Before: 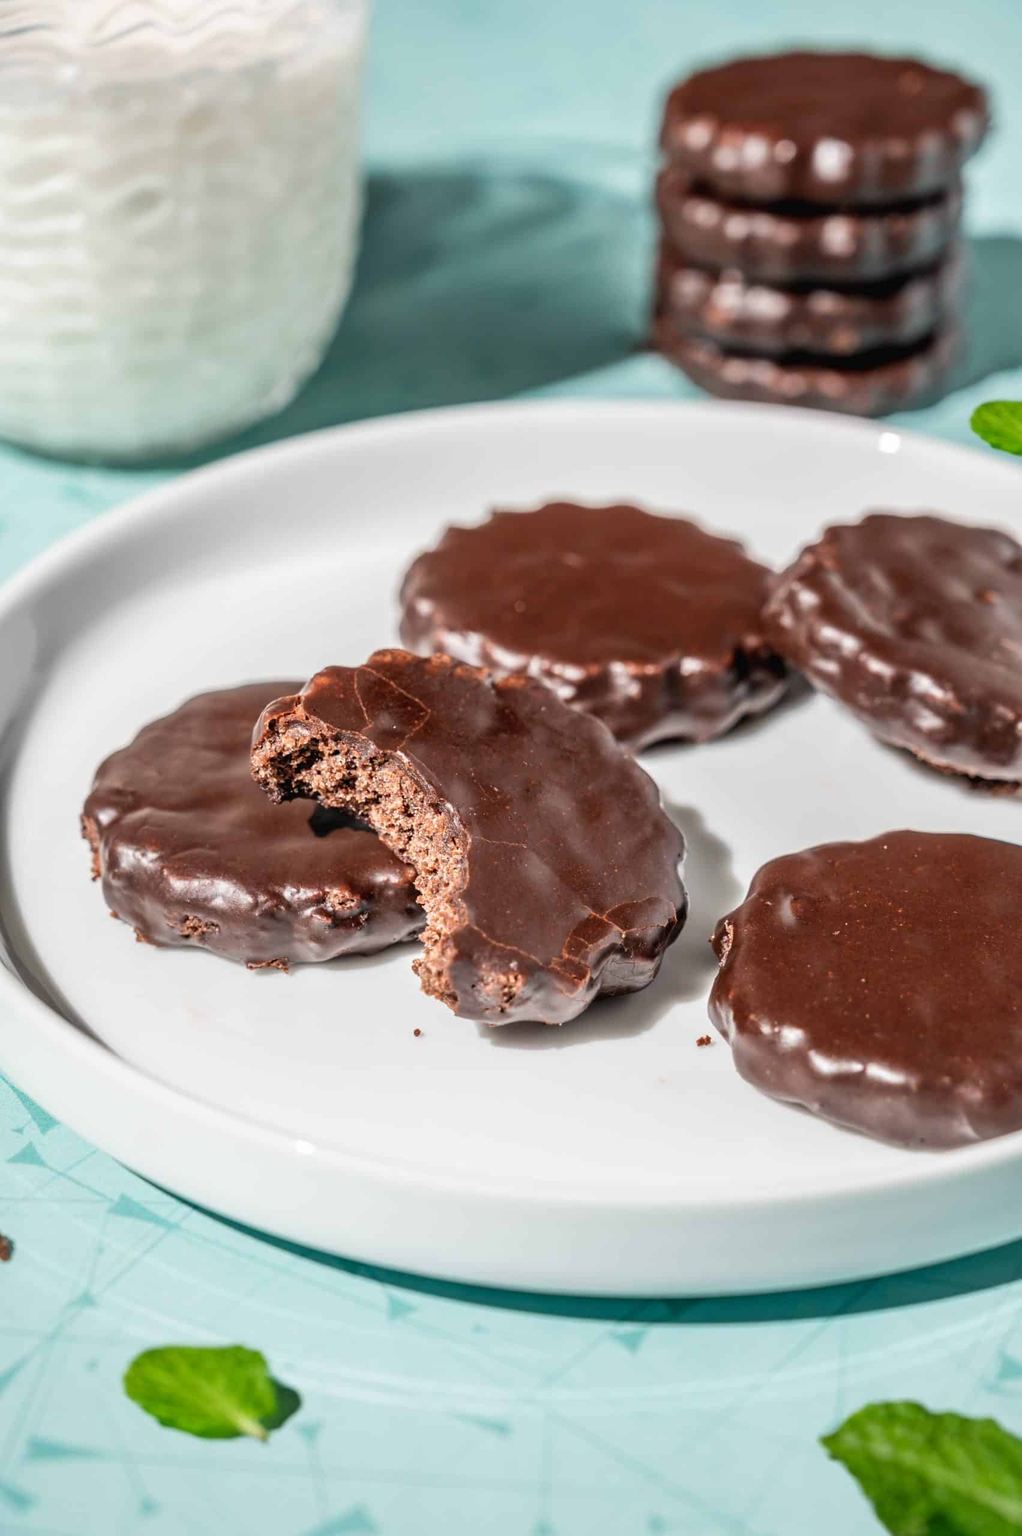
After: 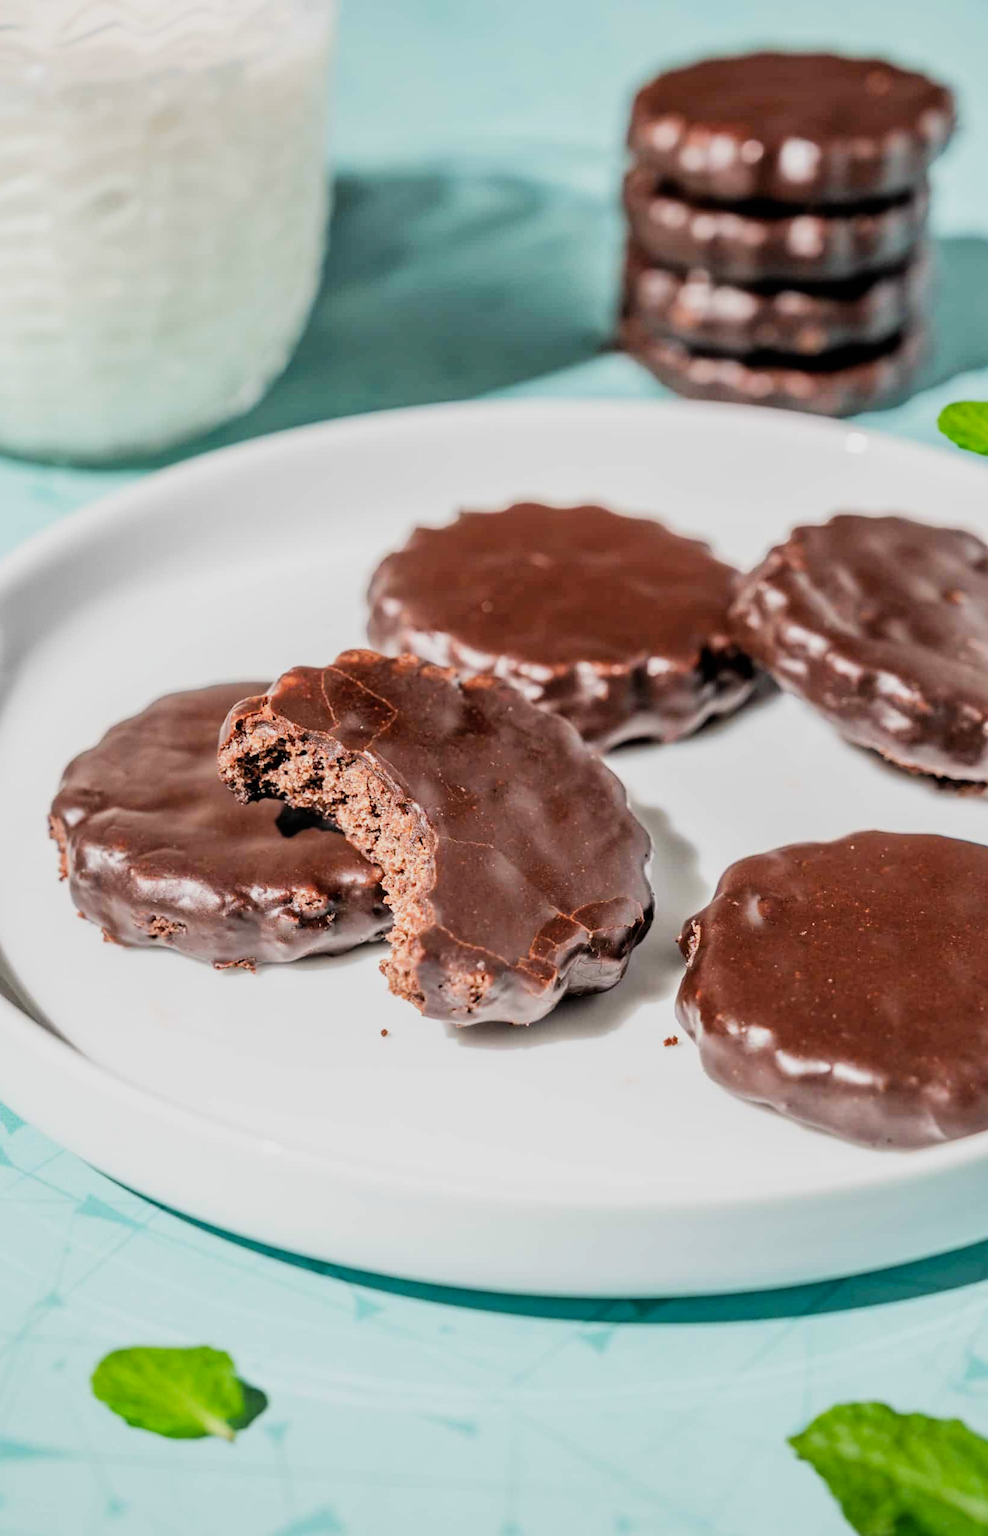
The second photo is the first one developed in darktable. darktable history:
color balance rgb: perceptual saturation grading › global saturation -0.114%, perceptual brilliance grading › global brilliance 11.221%, global vibrance 16.161%, saturation formula JzAzBz (2021)
exposure: exposure 0.19 EV, compensate highlight preservation false
filmic rgb: black relative exposure -7.65 EV, white relative exposure 4.56 EV, hardness 3.61, contrast 1.049
tone equalizer: edges refinement/feathering 500, mask exposure compensation -1.57 EV, preserve details guided filter
crop and rotate: left 3.242%
